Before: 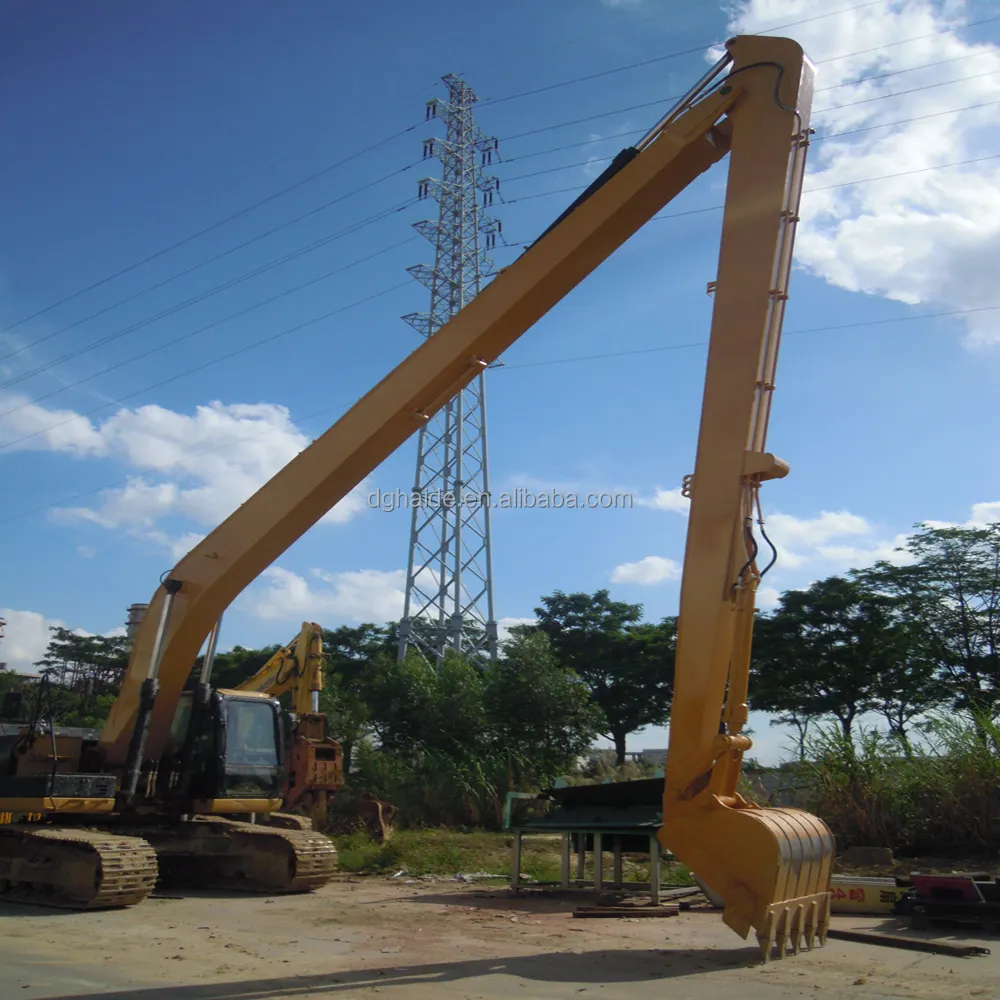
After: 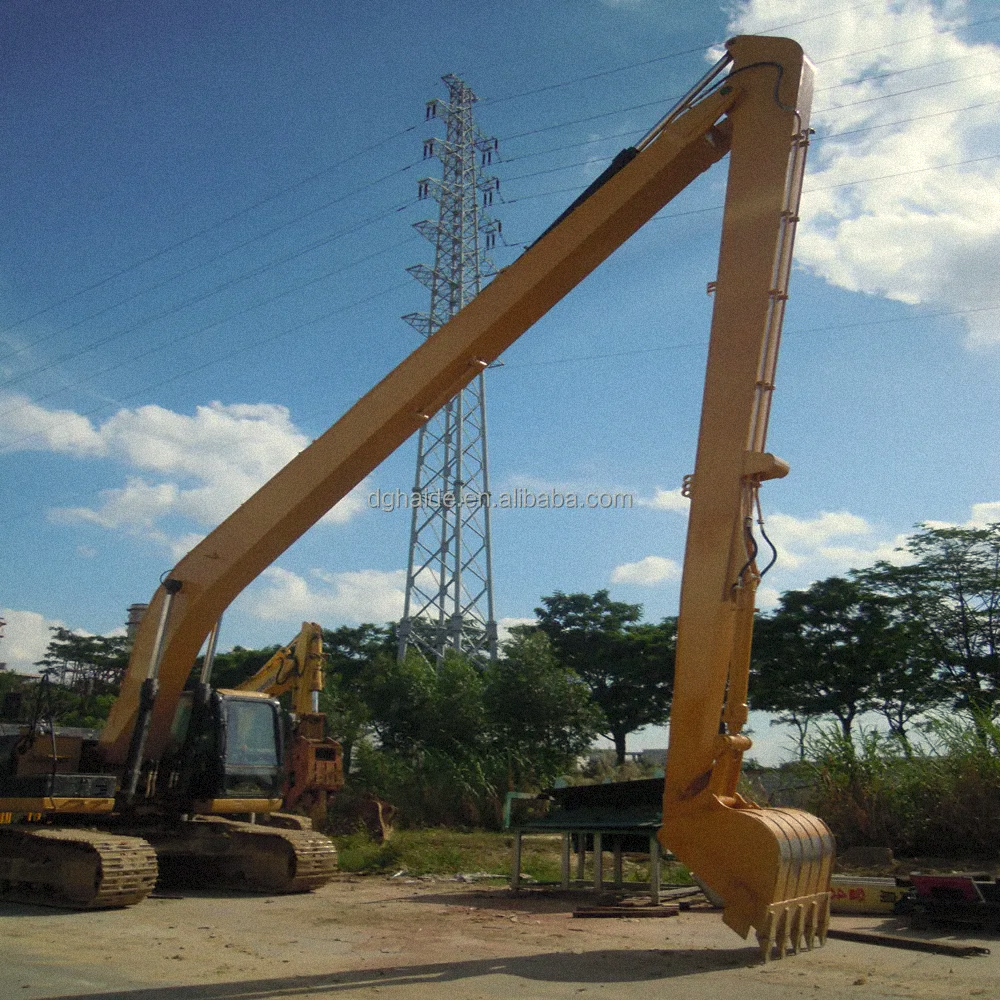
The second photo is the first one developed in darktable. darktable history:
grain: mid-tones bias 0%
white balance: red 1.029, blue 0.92
